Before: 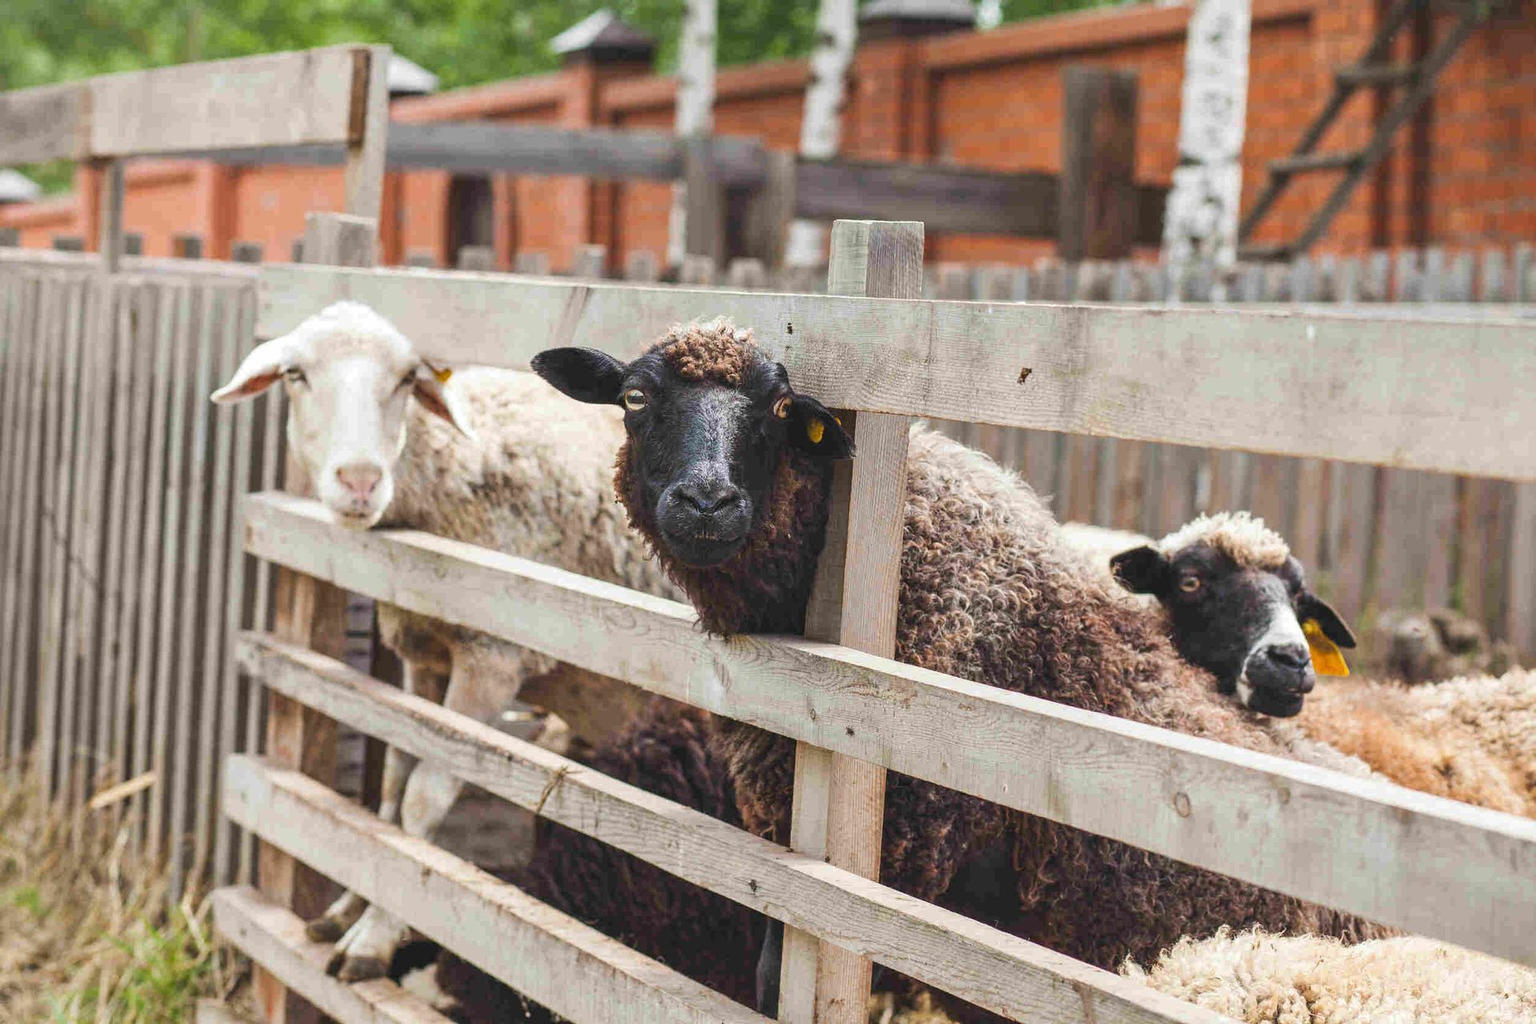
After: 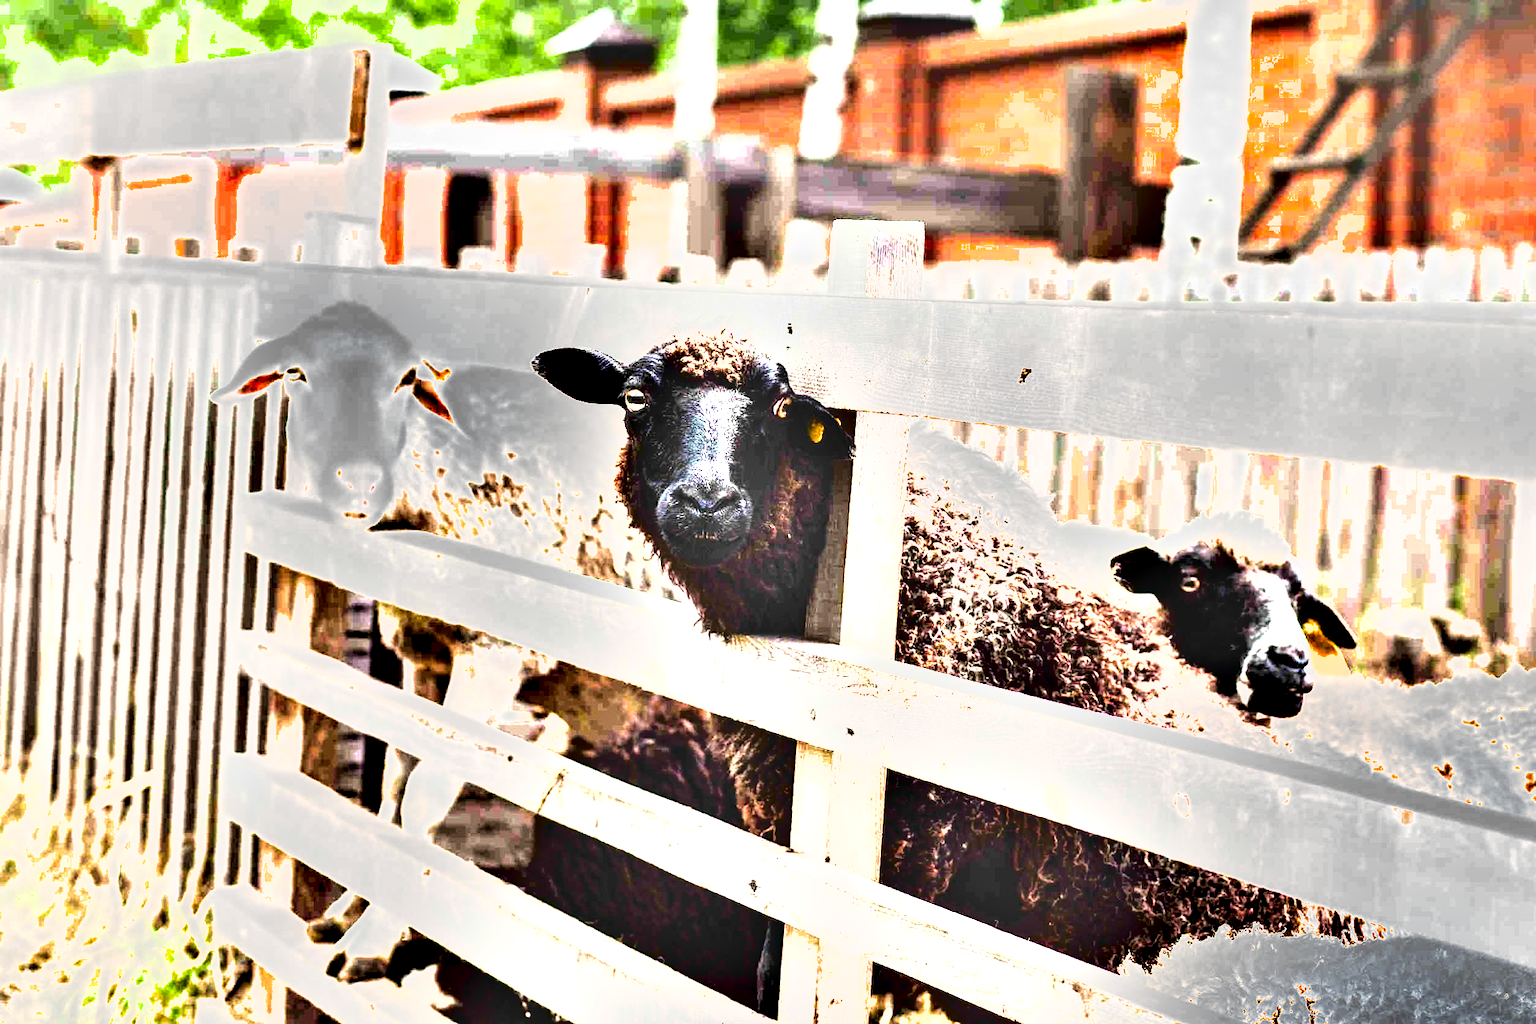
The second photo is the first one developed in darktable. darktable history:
shadows and highlights: soften with gaussian
exposure: black level correction 0, exposure 2.138 EV, compensate exposure bias true, compensate highlight preservation false
